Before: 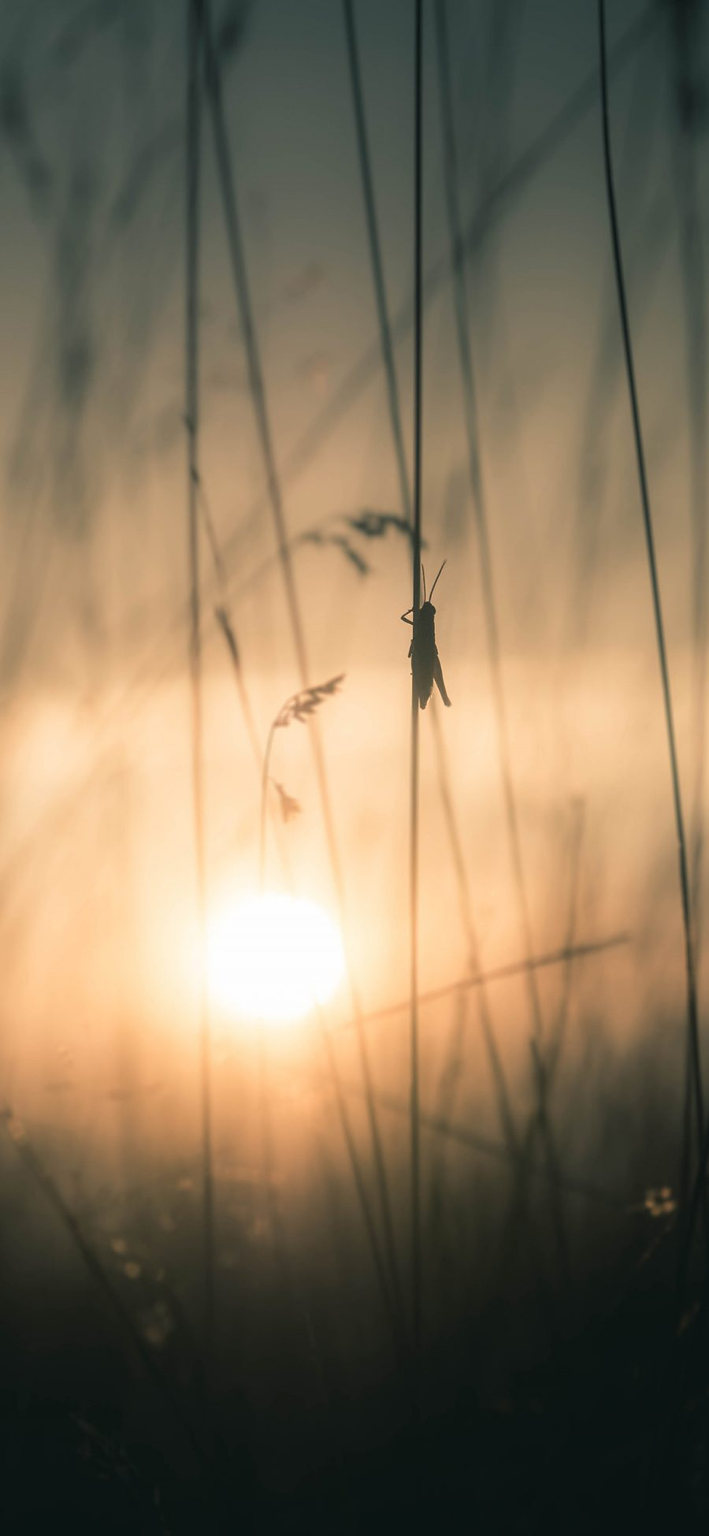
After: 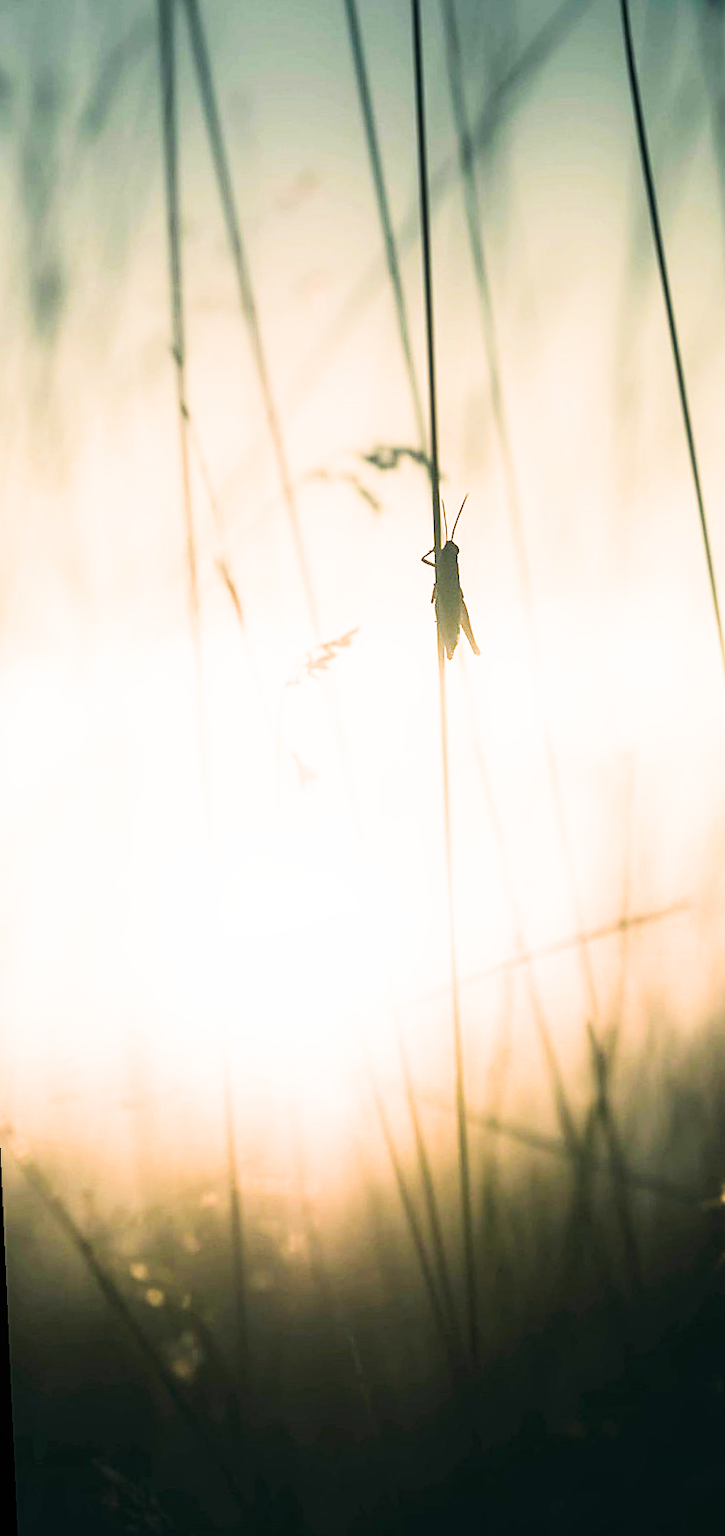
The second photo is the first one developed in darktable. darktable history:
crop: left 6.446%, top 8.188%, right 9.538%, bottom 3.548%
local contrast: mode bilateral grid, contrast 100, coarseness 100, detail 94%, midtone range 0.2
rotate and perspective: rotation -2.56°, automatic cropping off
sharpen: on, module defaults
sigmoid: contrast 1.86, skew 0.35
exposure: black level correction 0.001, exposure 1.822 EV, compensate exposure bias true, compensate highlight preservation false
